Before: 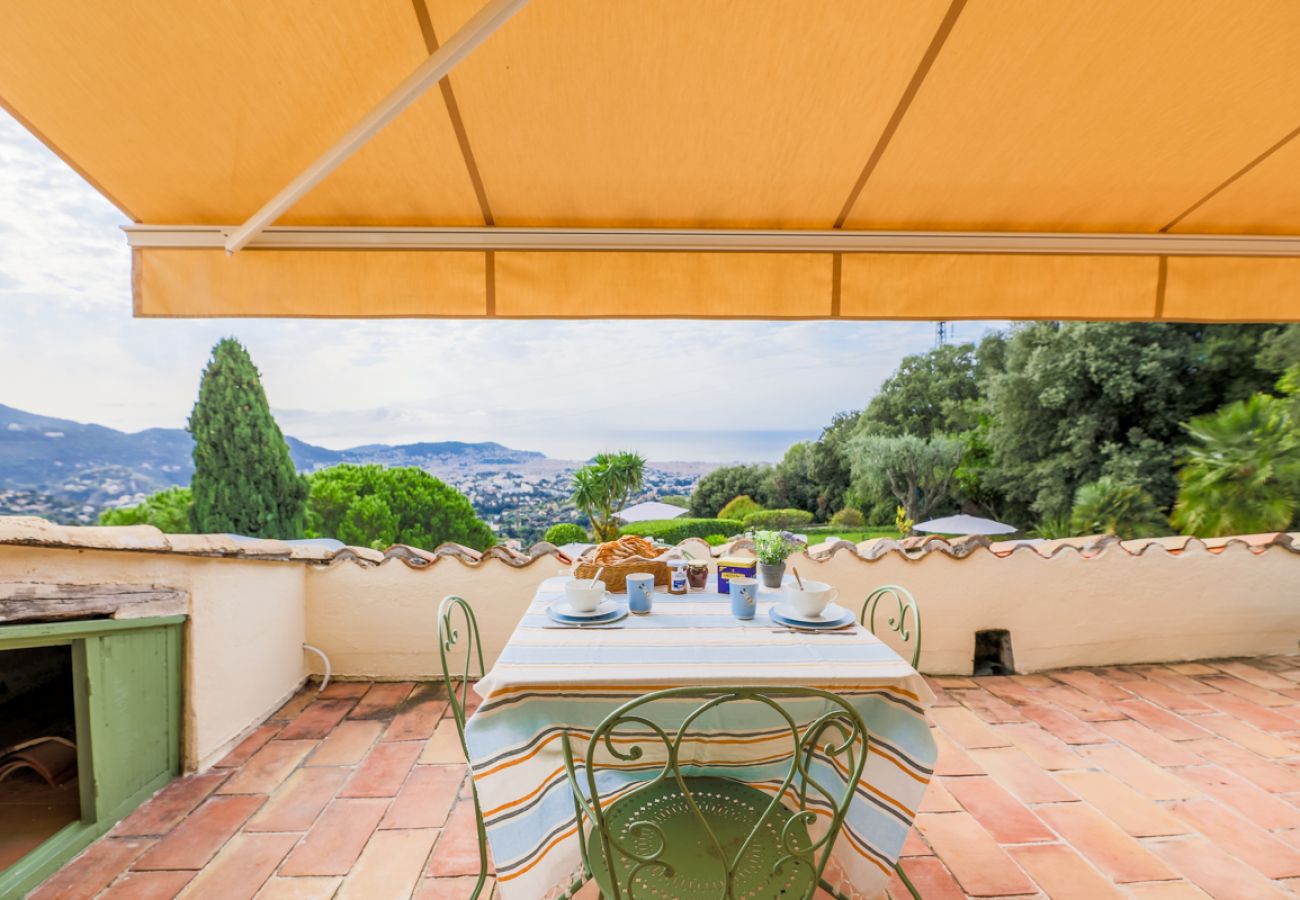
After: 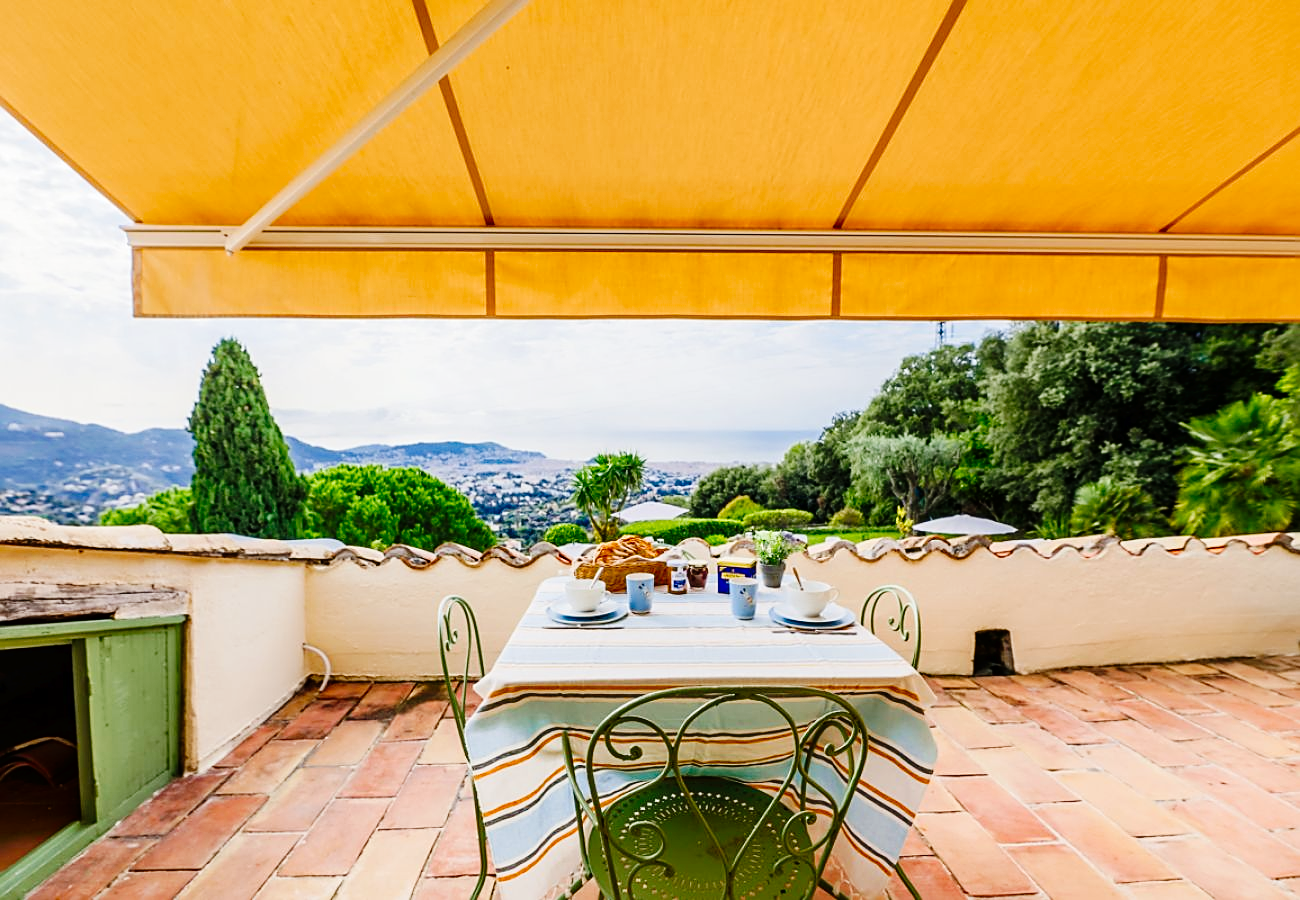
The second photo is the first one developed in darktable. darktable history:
tone curve: curves: ch0 [(0, 0) (0.003, 0.006) (0.011, 0.007) (0.025, 0.009) (0.044, 0.012) (0.069, 0.021) (0.1, 0.036) (0.136, 0.056) (0.177, 0.105) (0.224, 0.165) (0.277, 0.251) (0.335, 0.344) (0.399, 0.439) (0.468, 0.532) (0.543, 0.628) (0.623, 0.718) (0.709, 0.797) (0.801, 0.874) (0.898, 0.943) (1, 1)], preserve colors none
contrast brightness saturation: contrast 0.07, brightness -0.13, saturation 0.06
sharpen: on, module defaults
